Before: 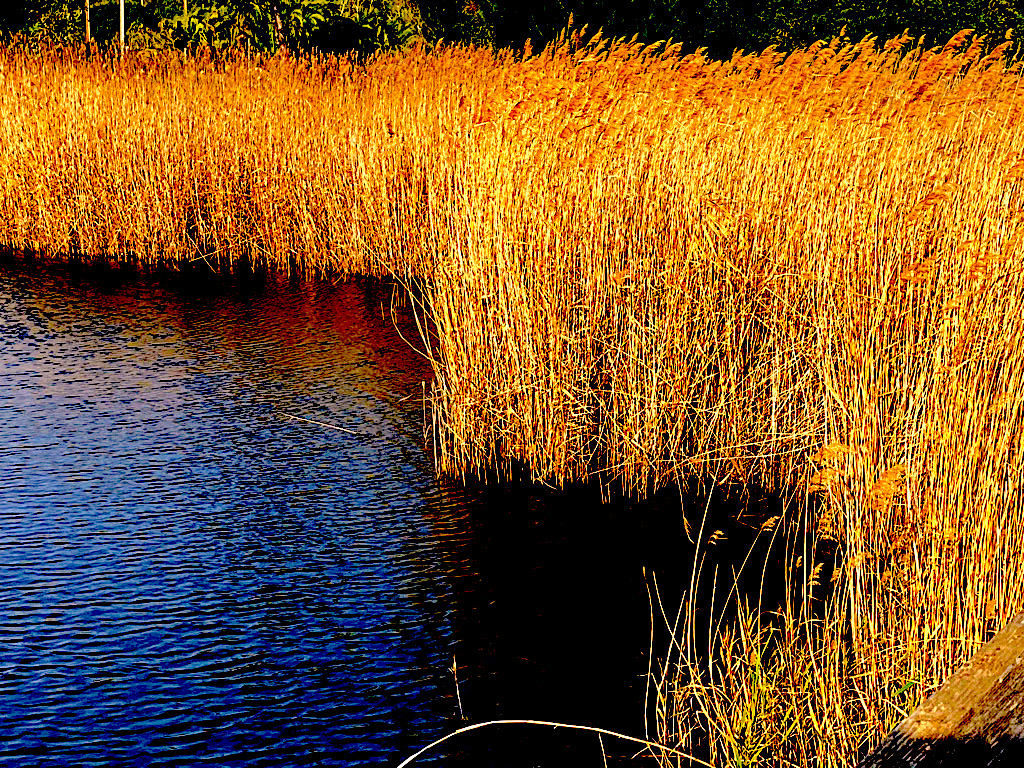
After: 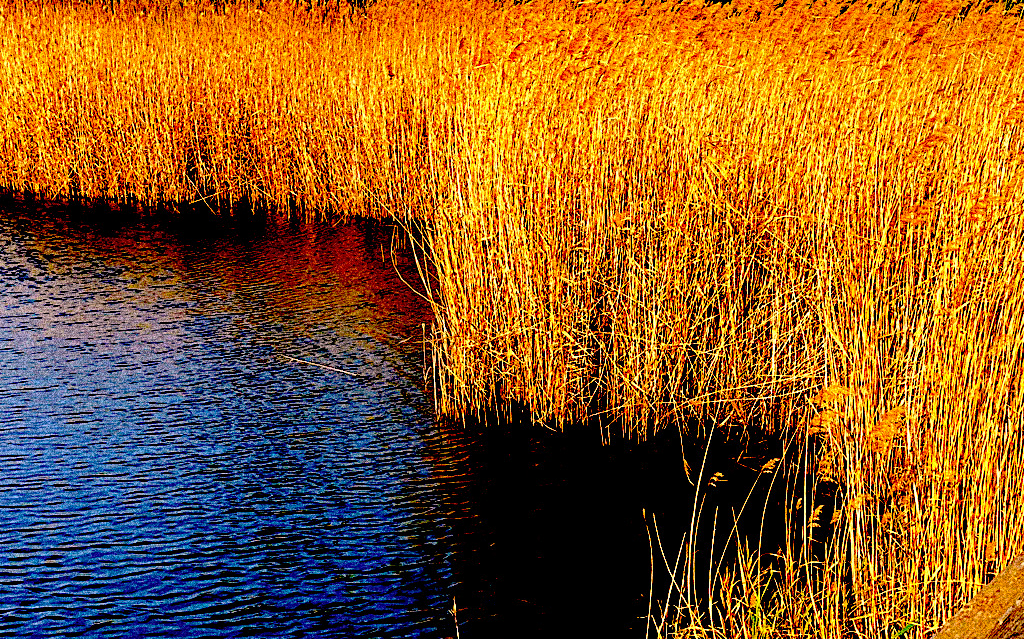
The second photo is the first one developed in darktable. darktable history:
crop: top 7.625%, bottom 8.027%
grain: coarseness 30.02 ISO, strength 100%
